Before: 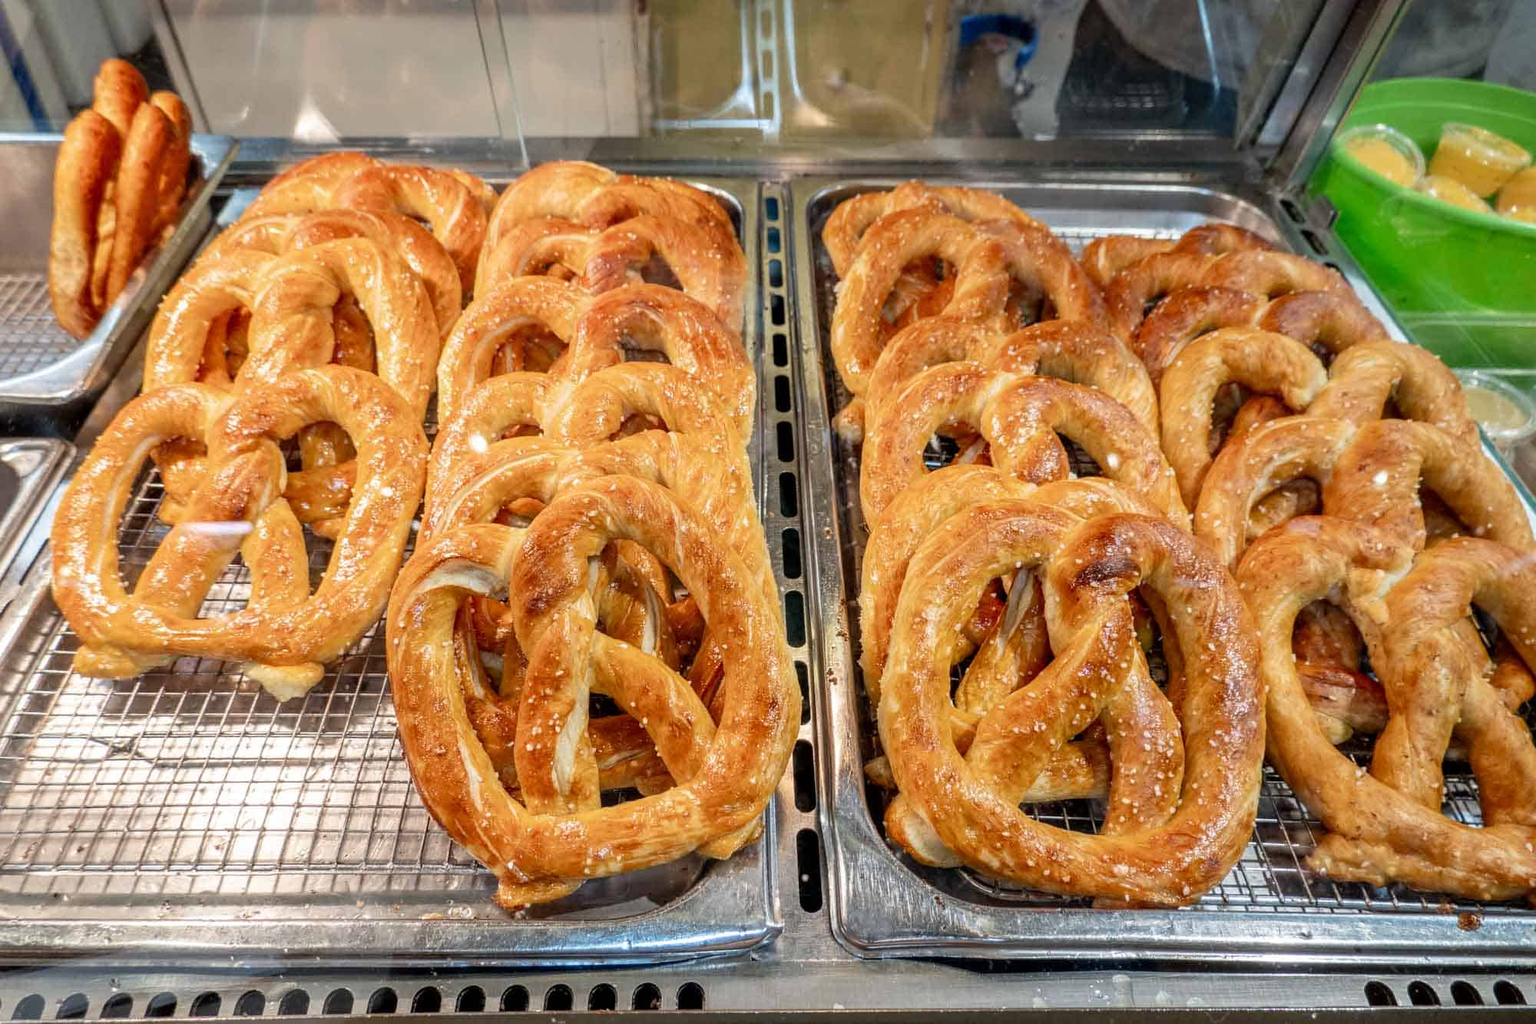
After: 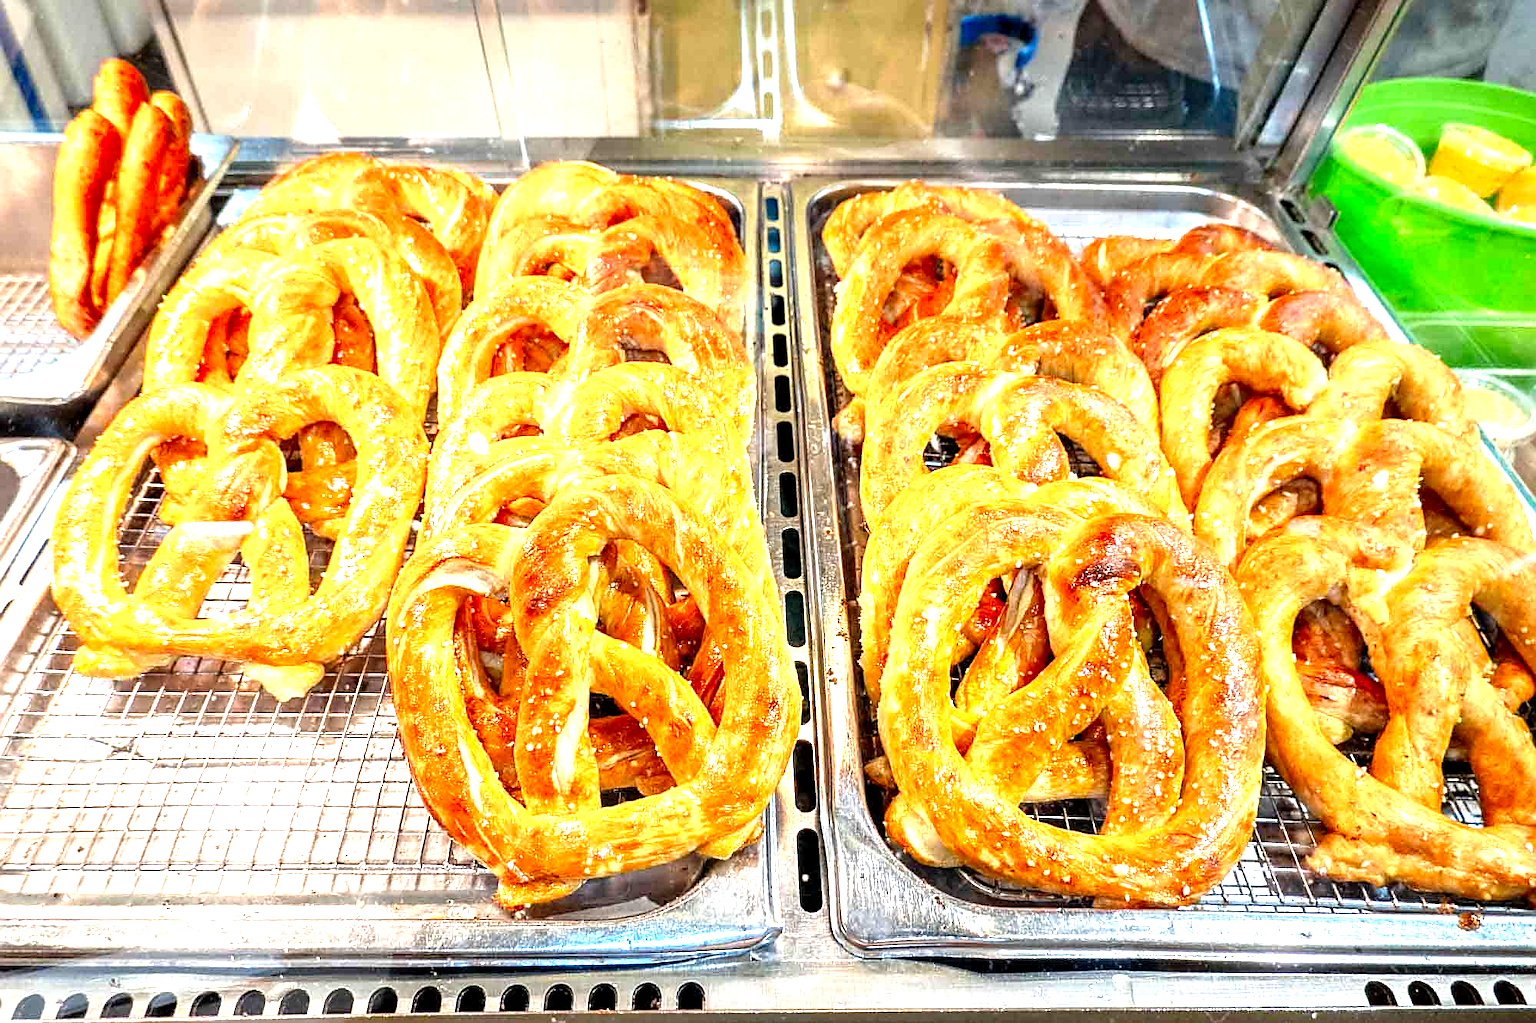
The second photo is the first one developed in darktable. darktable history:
sharpen: on, module defaults
contrast brightness saturation: contrast 0.039, saturation 0.155
levels: levels [0, 0.374, 0.749]
exposure: black level correction 0.001, exposure 0.498 EV, compensate exposure bias true, compensate highlight preservation false
